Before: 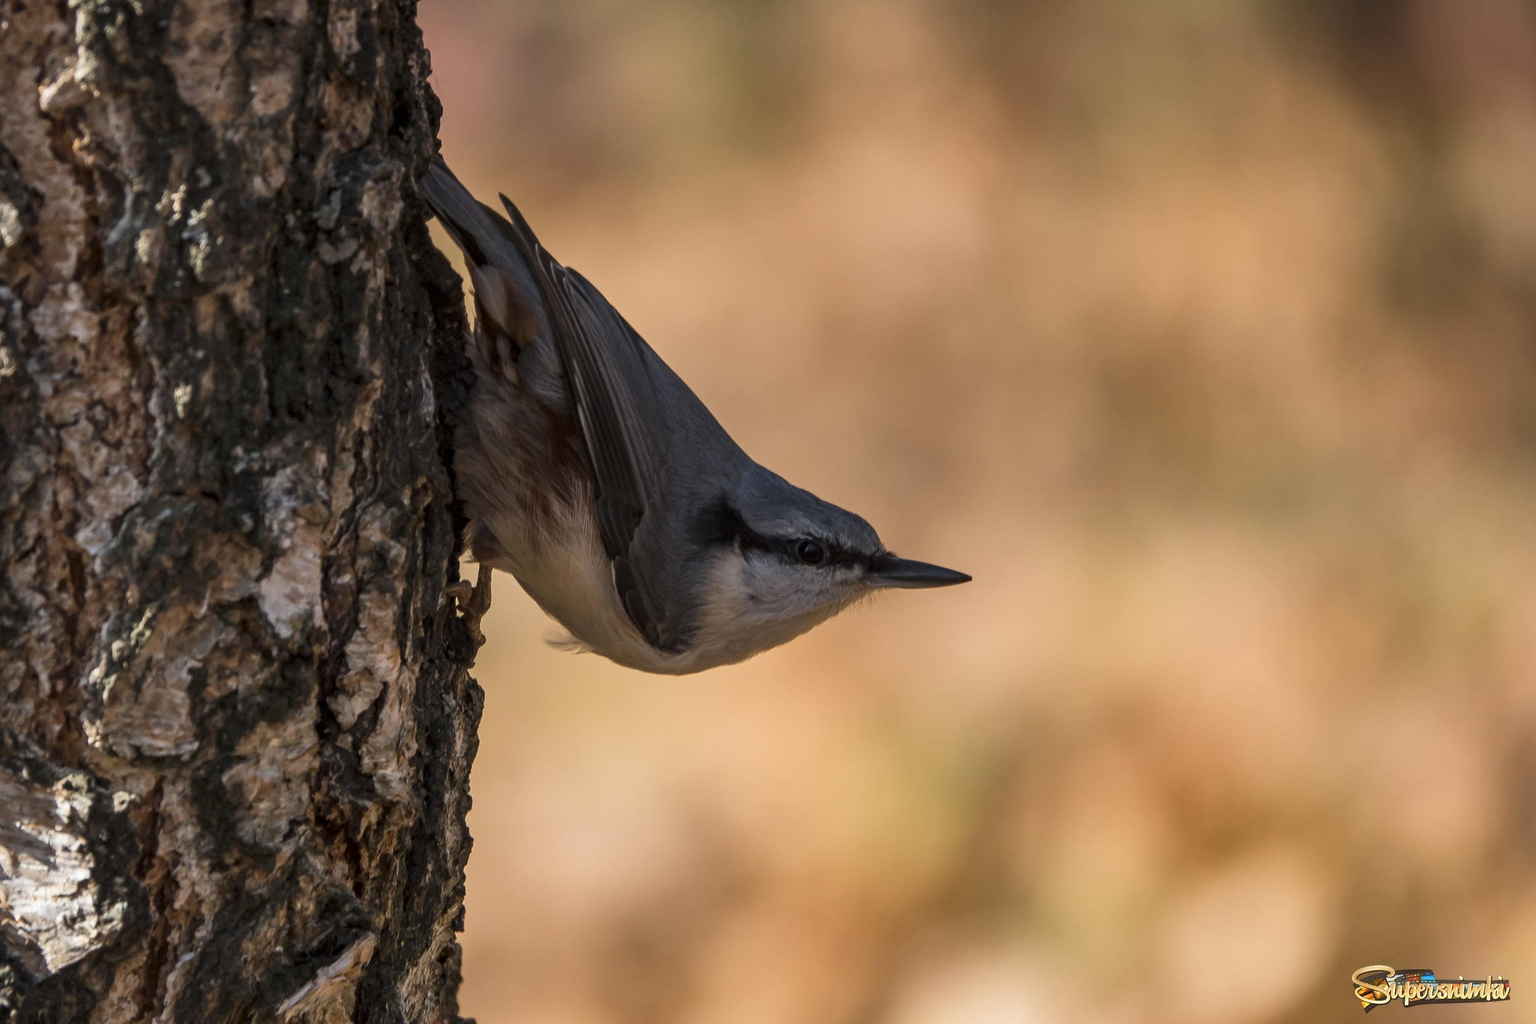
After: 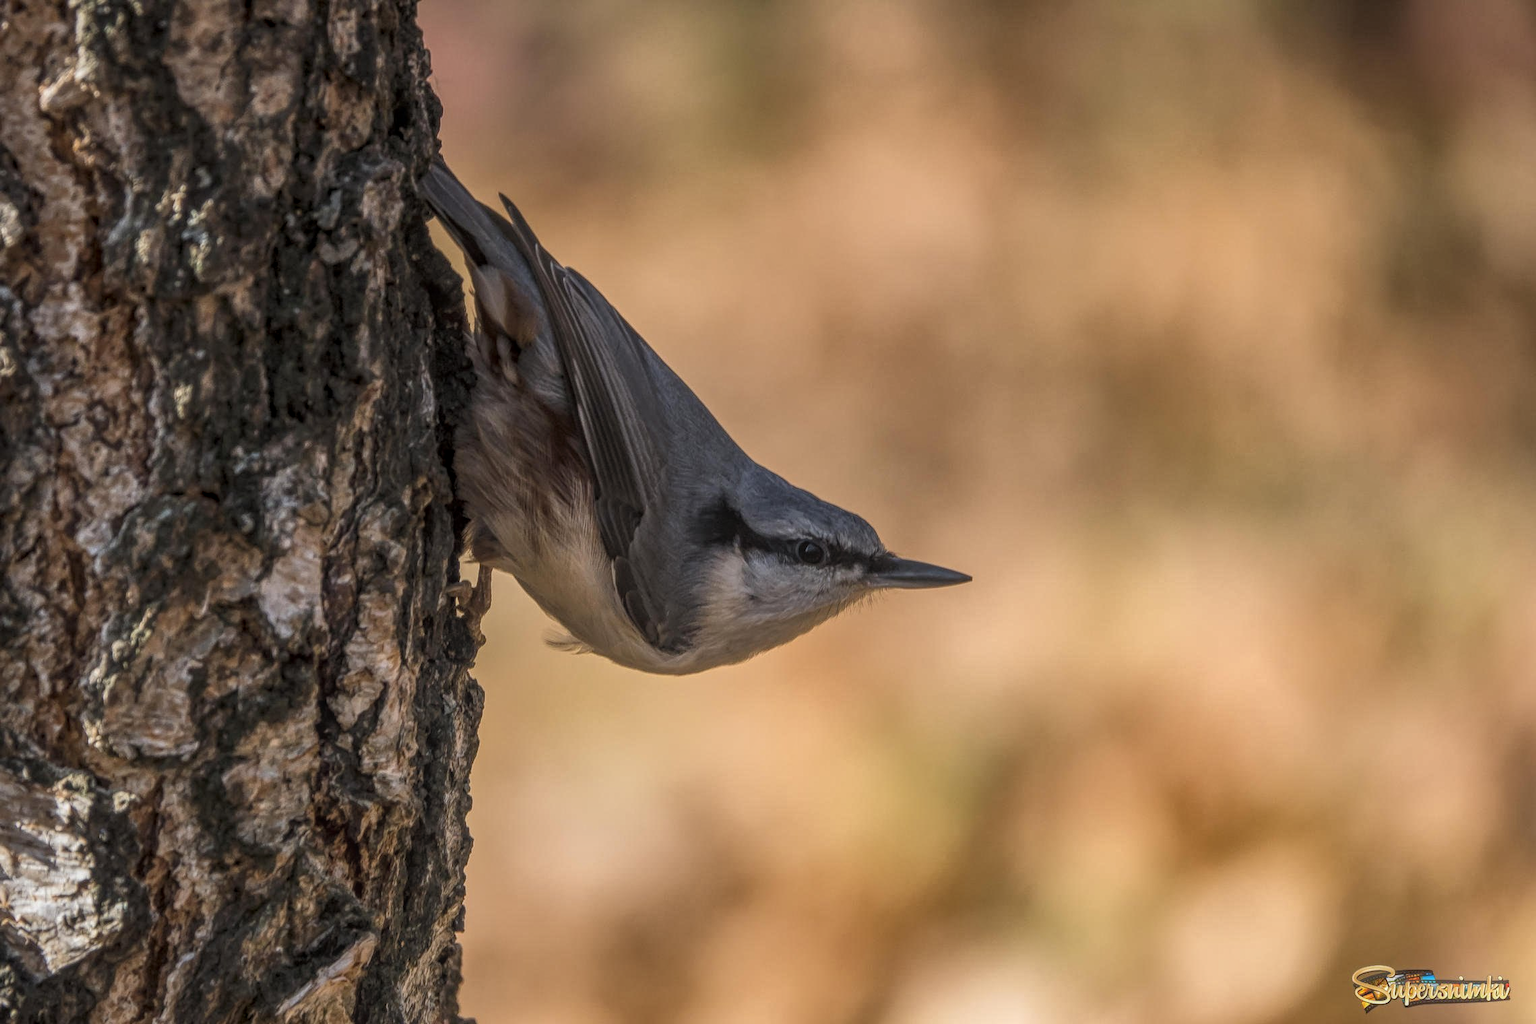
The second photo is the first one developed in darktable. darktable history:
local contrast: highlights 66%, shadows 35%, detail 167%, midtone range 0.2
